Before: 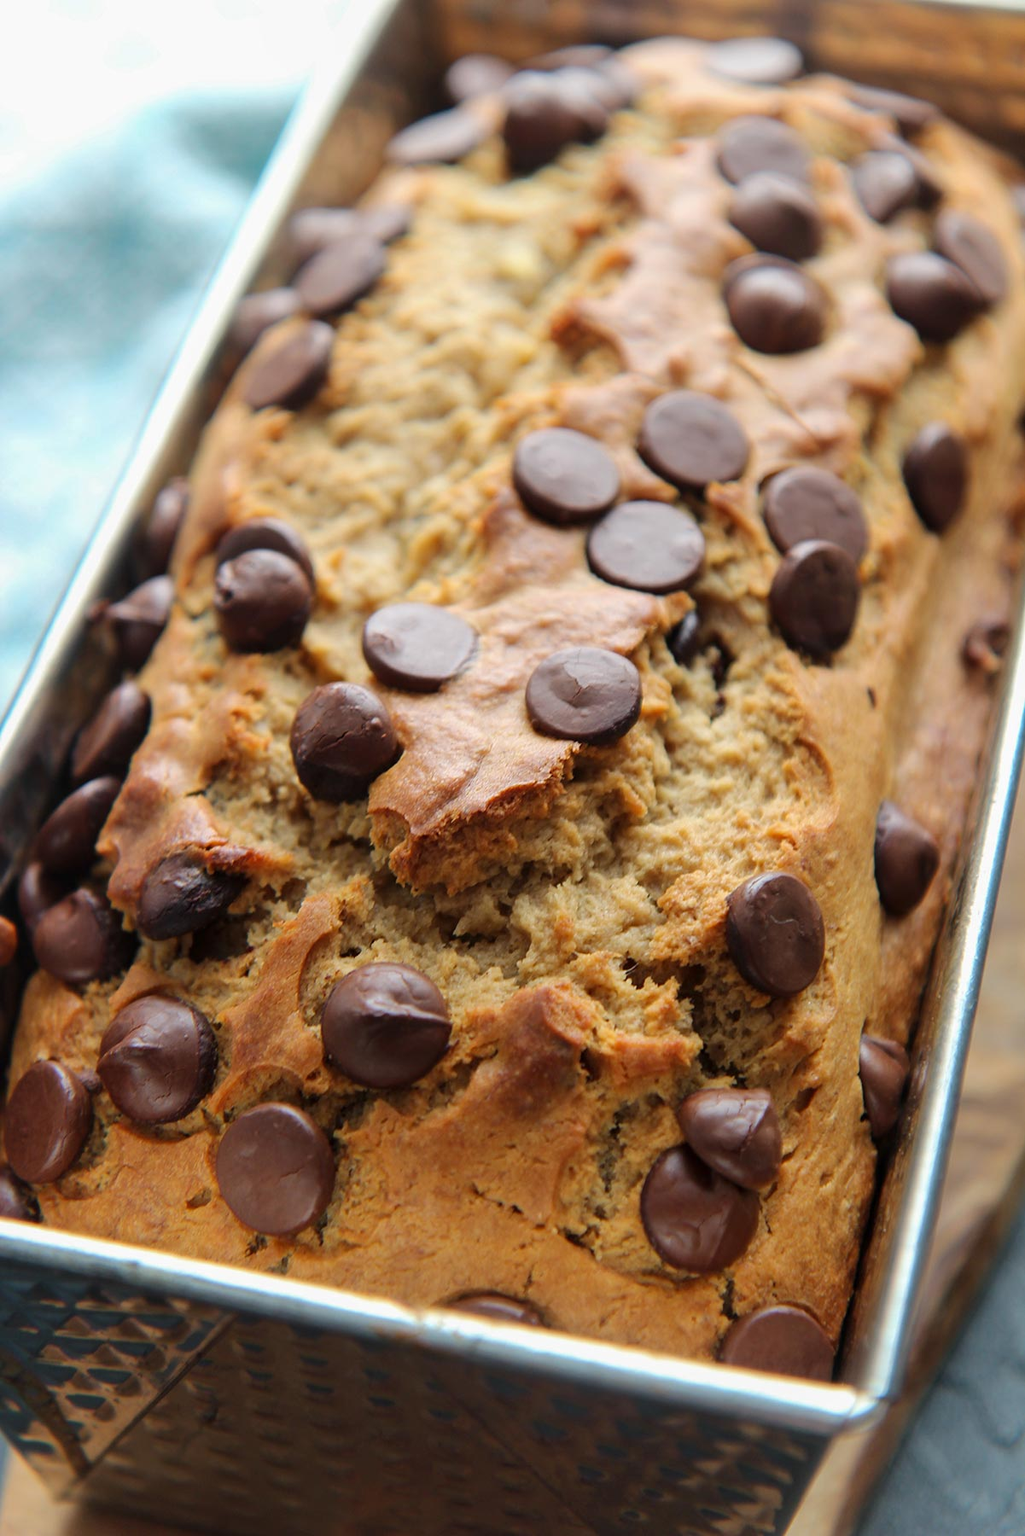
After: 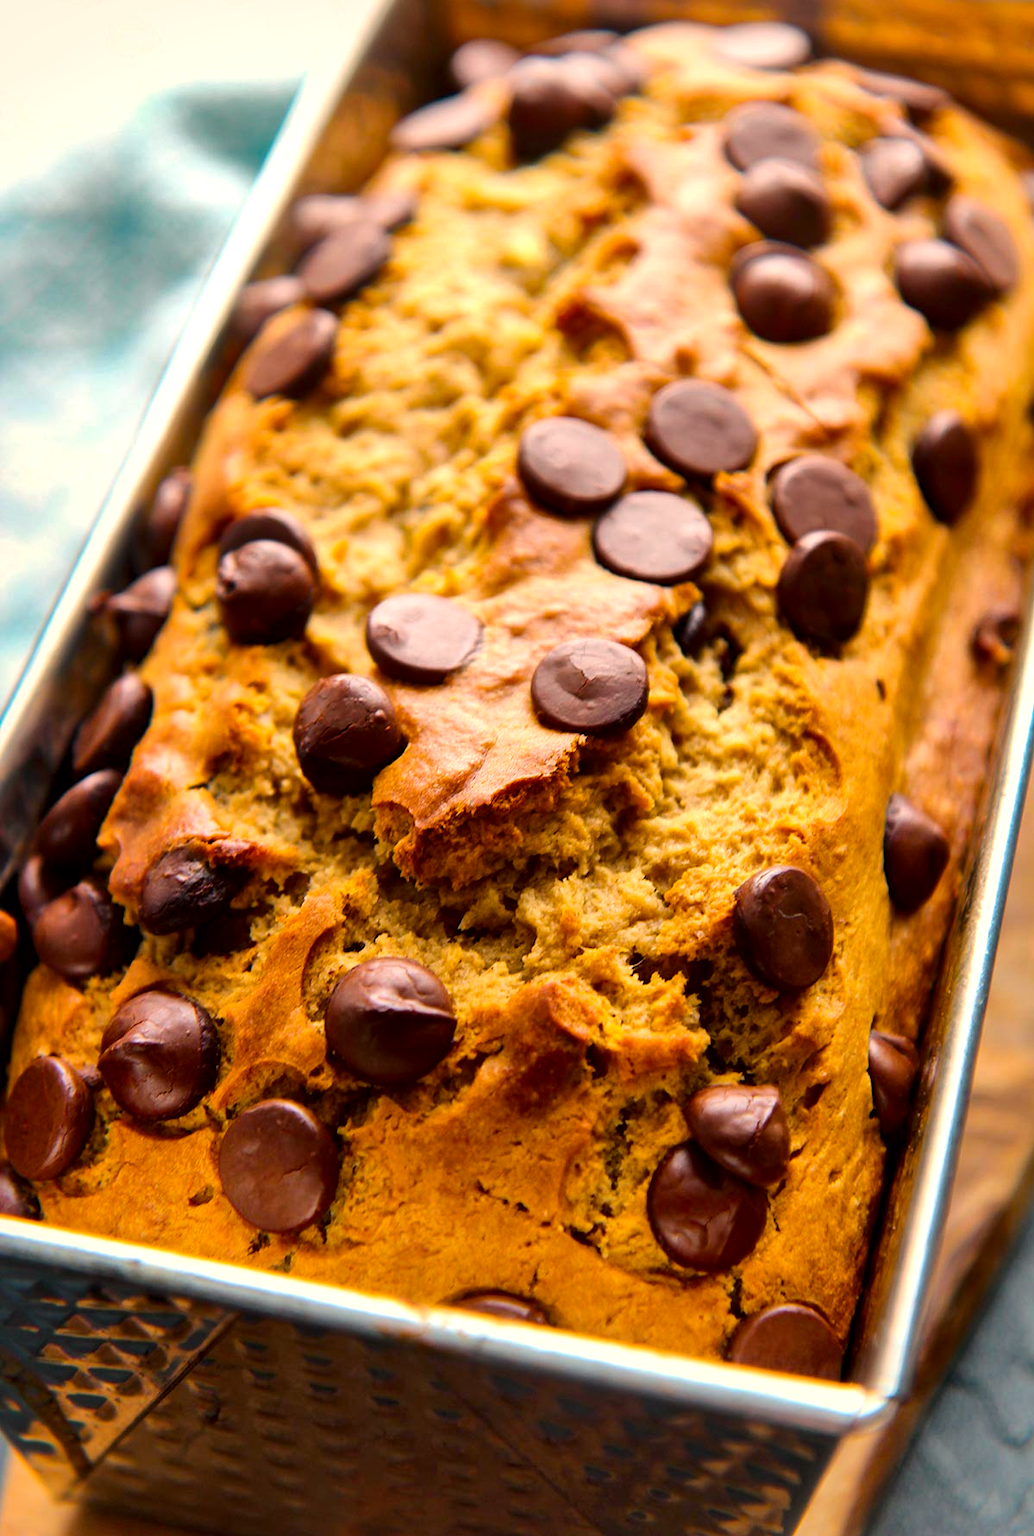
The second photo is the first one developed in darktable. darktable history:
local contrast: mode bilateral grid, contrast 70, coarseness 75, detail 180%, midtone range 0.2
crop: top 1.049%, right 0.001%
white balance: red 1.127, blue 0.943
color balance rgb: linear chroma grading › global chroma 15%, perceptual saturation grading › global saturation 30%
